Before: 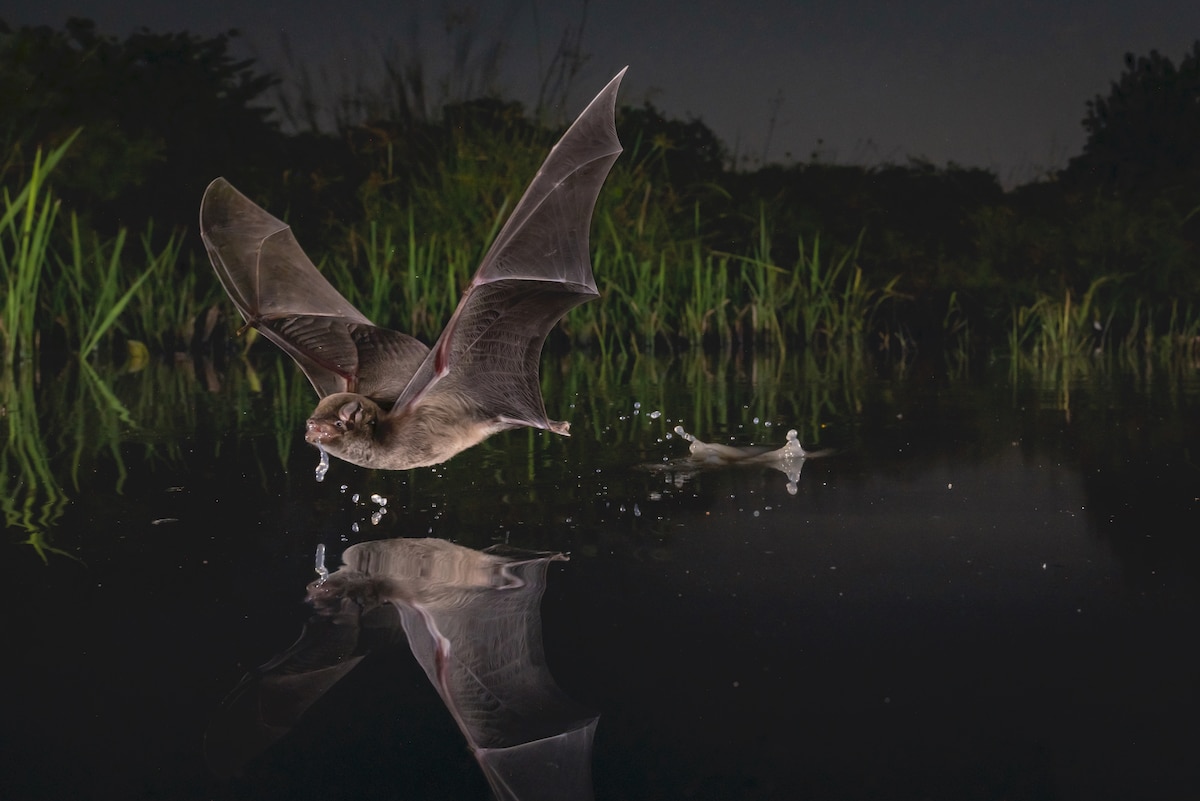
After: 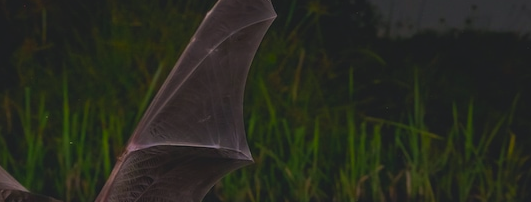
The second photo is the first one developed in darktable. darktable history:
crop: left 28.857%, top 16.824%, right 26.865%, bottom 57.896%
color balance rgb: shadows lift › chroma 2.007%, shadows lift › hue 249.53°, linear chroma grading › global chroma 15.289%, perceptual saturation grading › global saturation -3.396%, global vibrance 20%
exposure: black level correction -0.008, exposure 0.071 EV, compensate highlight preservation false
tone curve: curves: ch0 [(0, 0) (0.91, 0.76) (0.997, 0.913)], color space Lab, independent channels, preserve colors none
